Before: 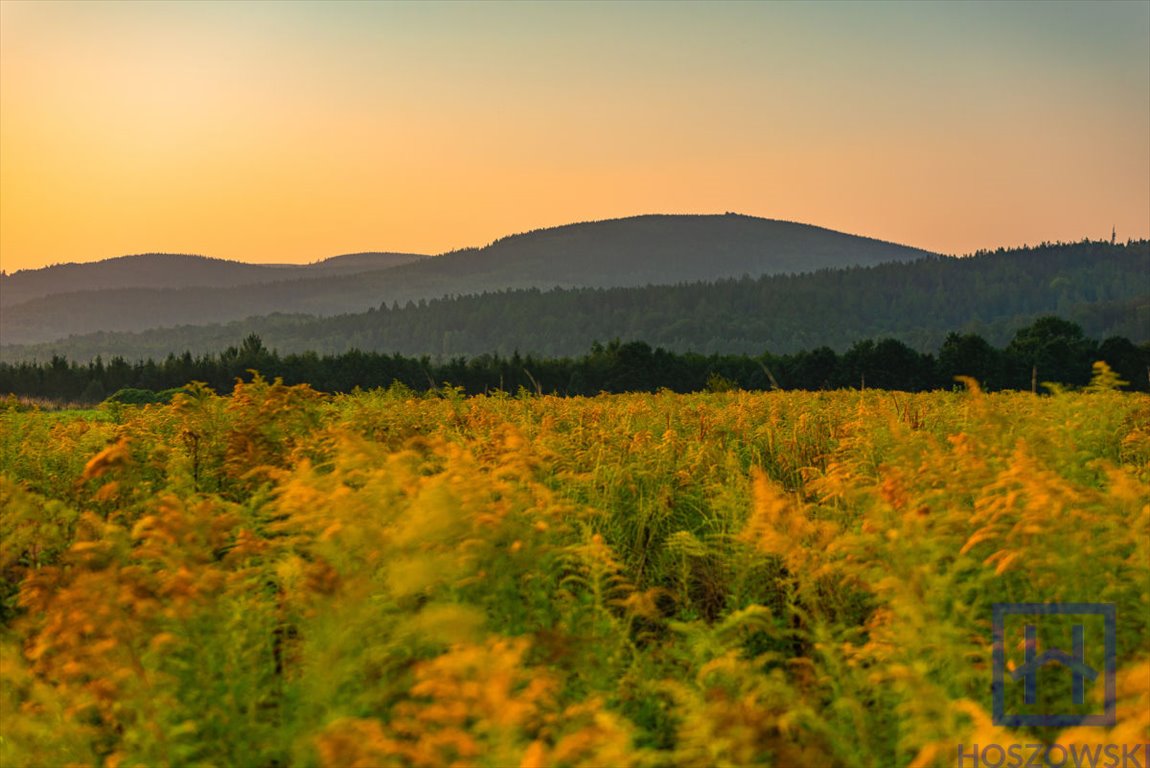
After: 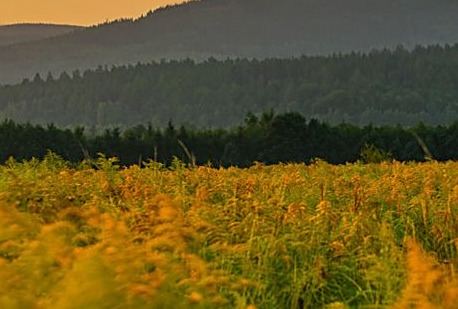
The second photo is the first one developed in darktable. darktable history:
tone equalizer: -8 EV -0.002 EV, -7 EV 0.004 EV, -6 EV -0.013 EV, -5 EV 0.021 EV, -4 EV -0.008 EV, -3 EV 0.036 EV, -2 EV -0.091 EV, -1 EV -0.3 EV, +0 EV -0.583 EV
sharpen: on, module defaults
crop: left 30.143%, top 29.943%, right 30.029%, bottom 29.693%
